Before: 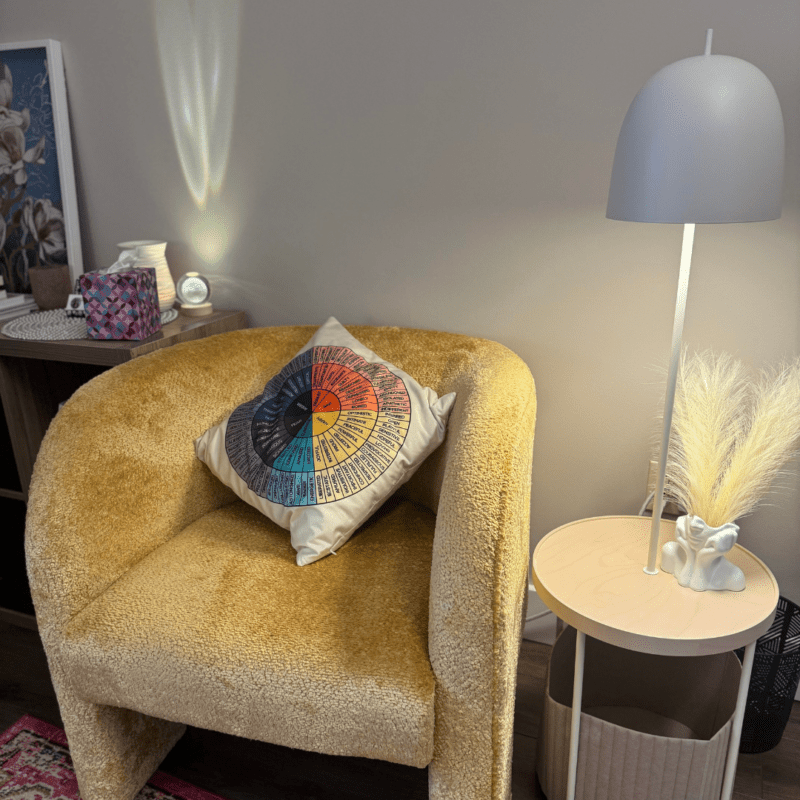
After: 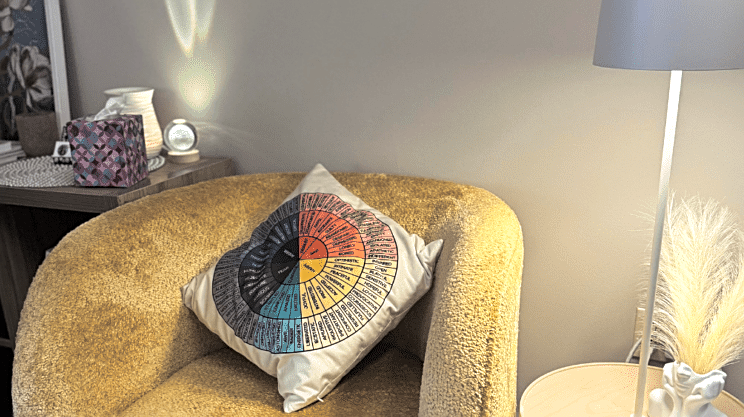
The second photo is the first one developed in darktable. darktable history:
exposure: exposure 0.376 EV, compensate highlight preservation false
sharpen: on, module defaults
split-toning: shadows › hue 36°, shadows › saturation 0.05, highlights › hue 10.8°, highlights › saturation 0.15, compress 40%
crop: left 1.744%, top 19.225%, right 5.069%, bottom 28.357%
tone equalizer: on, module defaults
